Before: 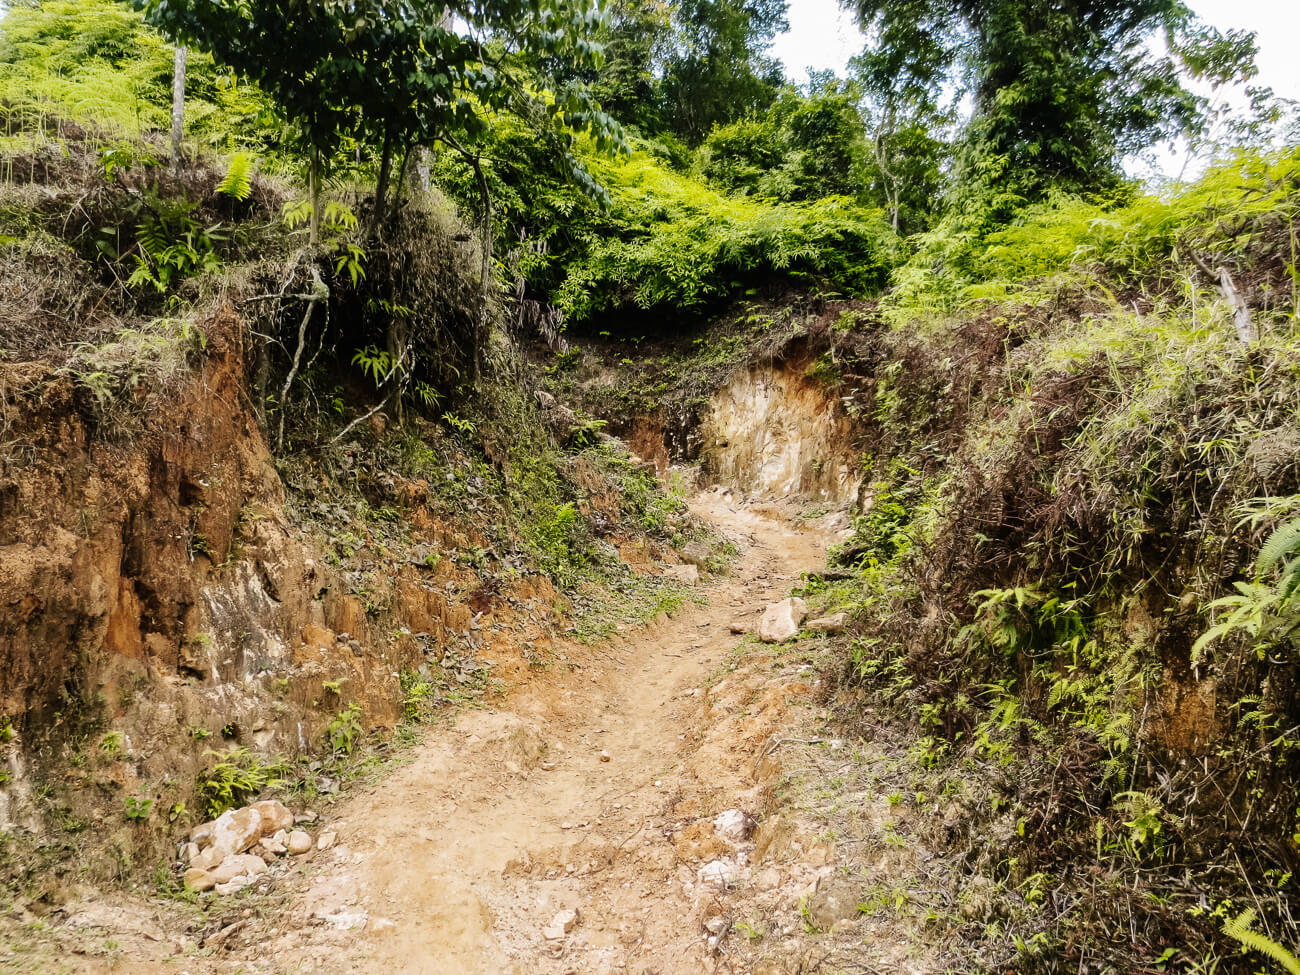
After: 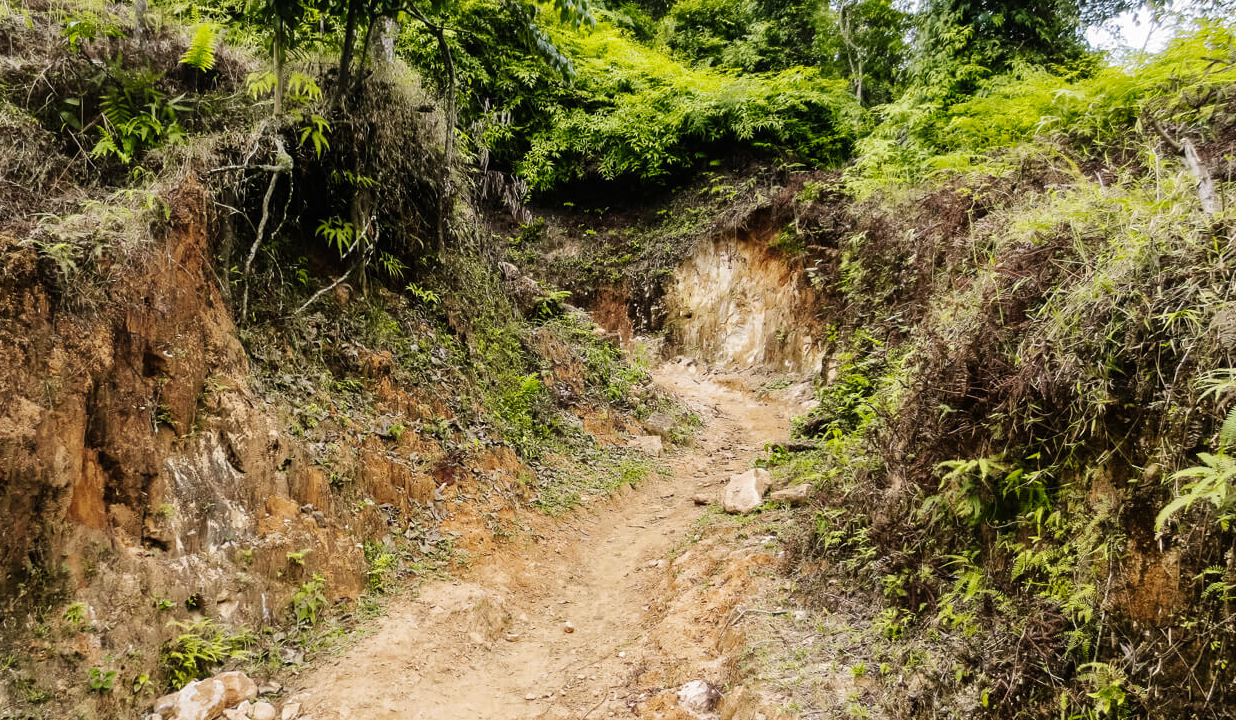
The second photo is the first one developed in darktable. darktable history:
crop and rotate: left 2.845%, top 13.303%, right 2.023%, bottom 12.773%
